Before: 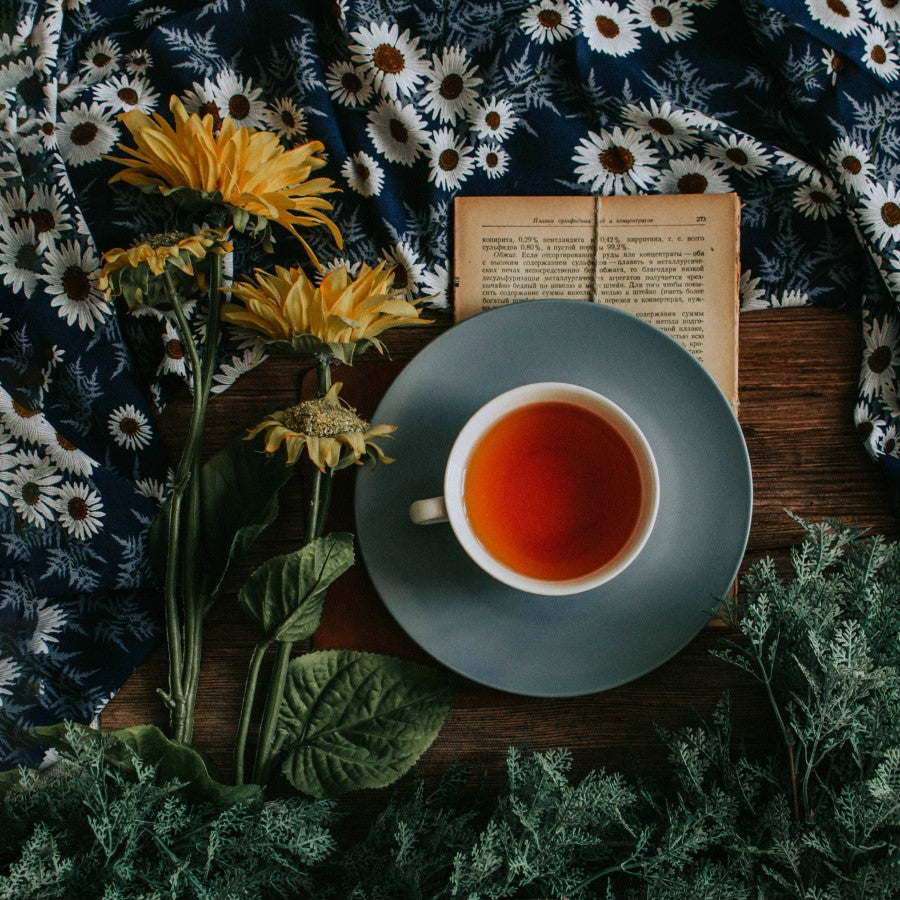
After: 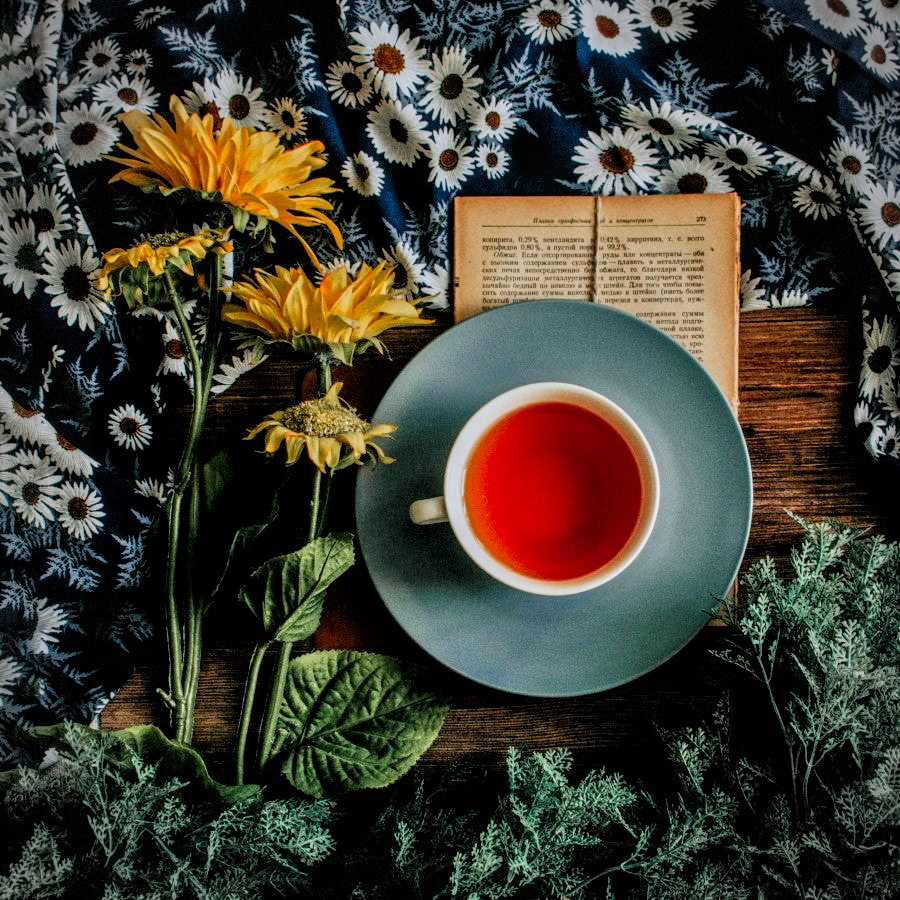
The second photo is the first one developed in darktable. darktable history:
tone equalizer: -7 EV 0.141 EV, -6 EV 0.563 EV, -5 EV 1.14 EV, -4 EV 1.35 EV, -3 EV 1.12 EV, -2 EV 0.6 EV, -1 EV 0.154 EV
contrast brightness saturation: contrast 0.174, saturation 0.305
local contrast: on, module defaults
vignetting: dithering 8-bit output, unbound false
filmic rgb: black relative exposure -5.75 EV, white relative exposure 3.4 EV, hardness 3.67
